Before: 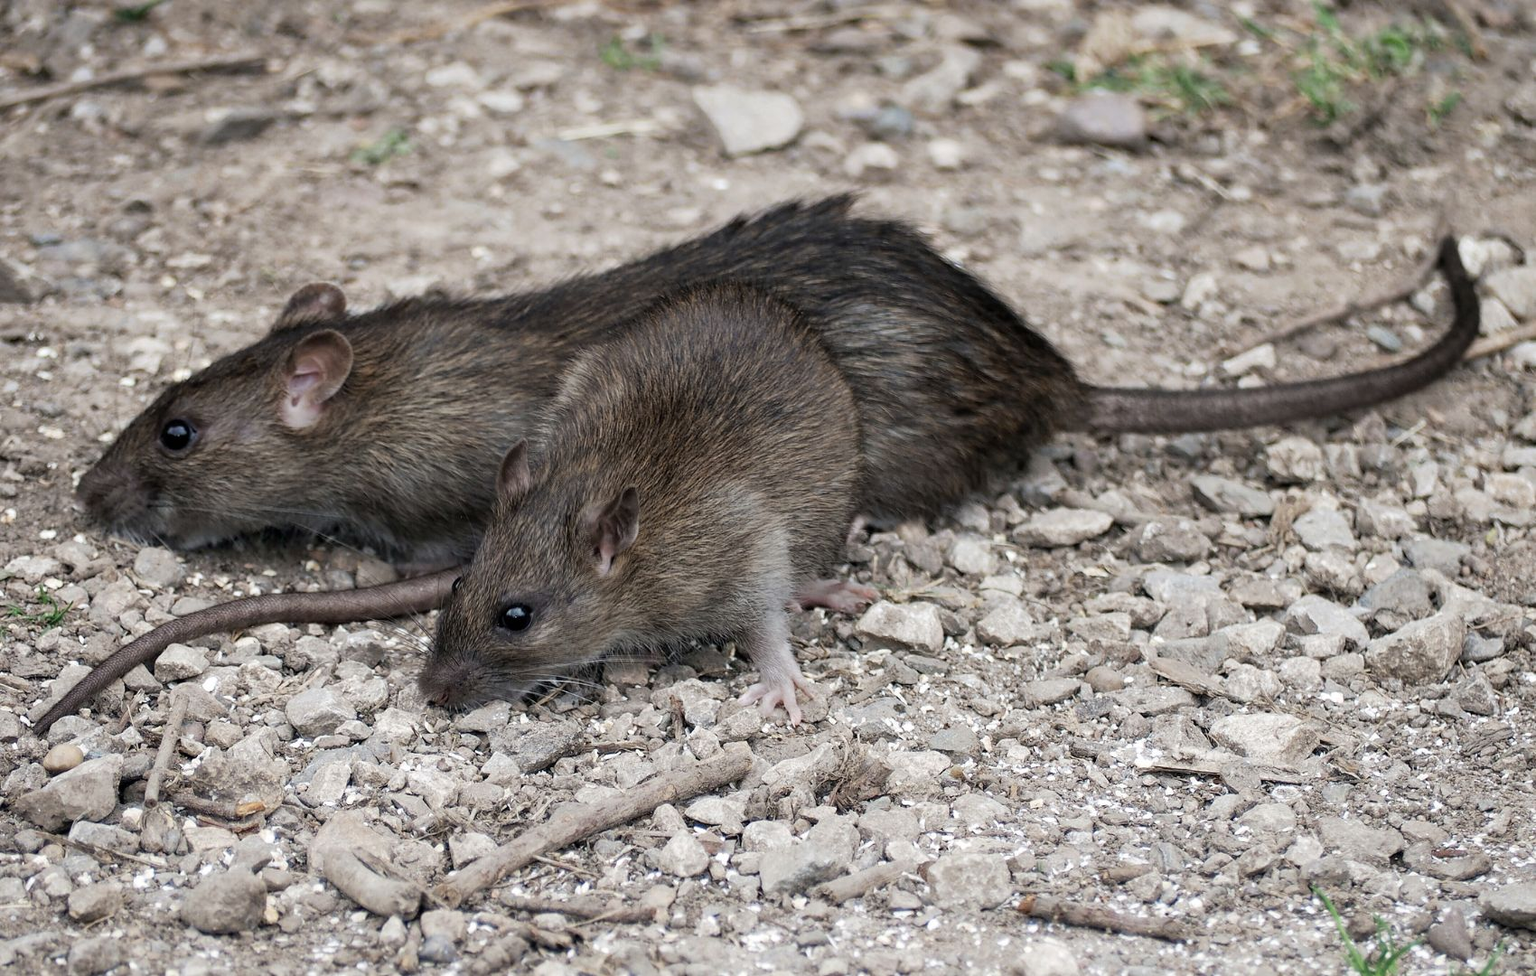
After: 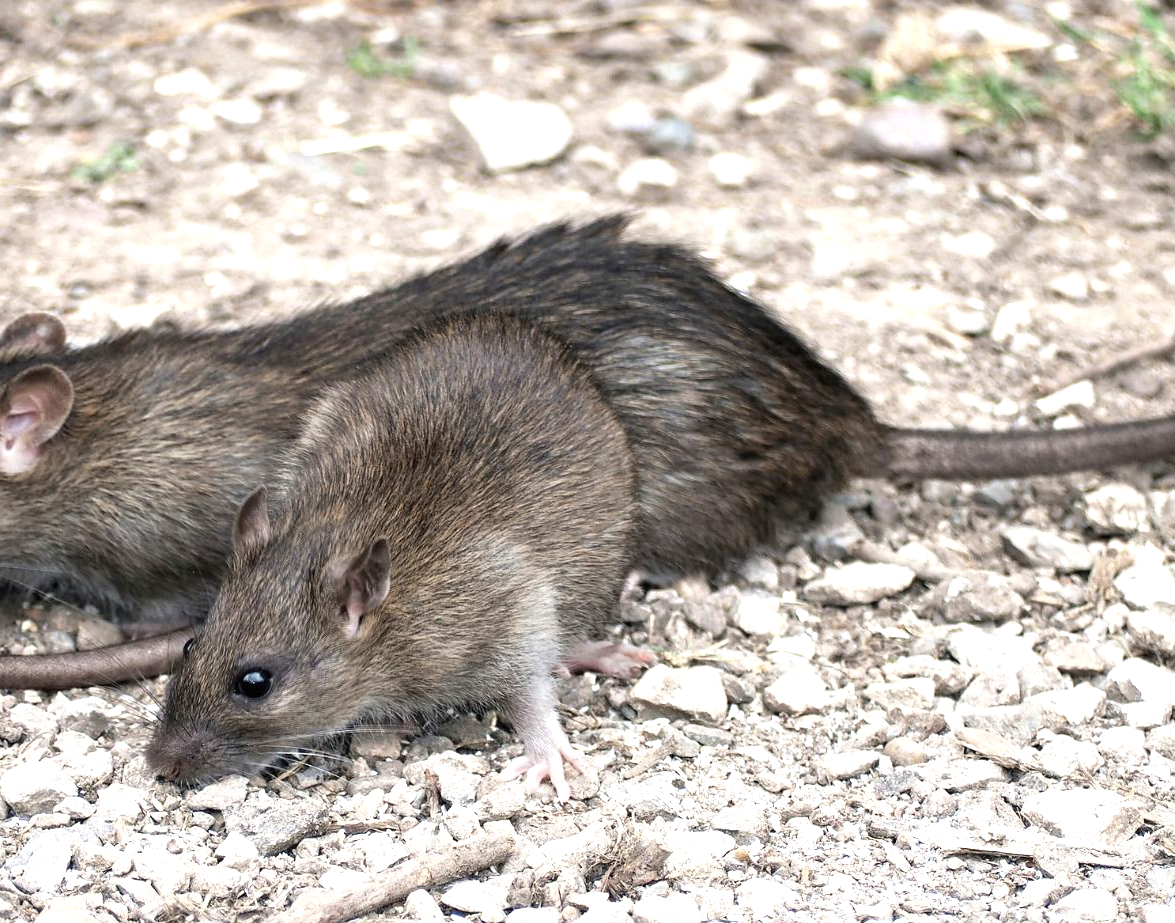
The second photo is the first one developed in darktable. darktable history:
crop: left 18.672%, right 12.188%, bottom 14.448%
exposure: black level correction 0, exposure 1 EV, compensate exposure bias true, compensate highlight preservation false
